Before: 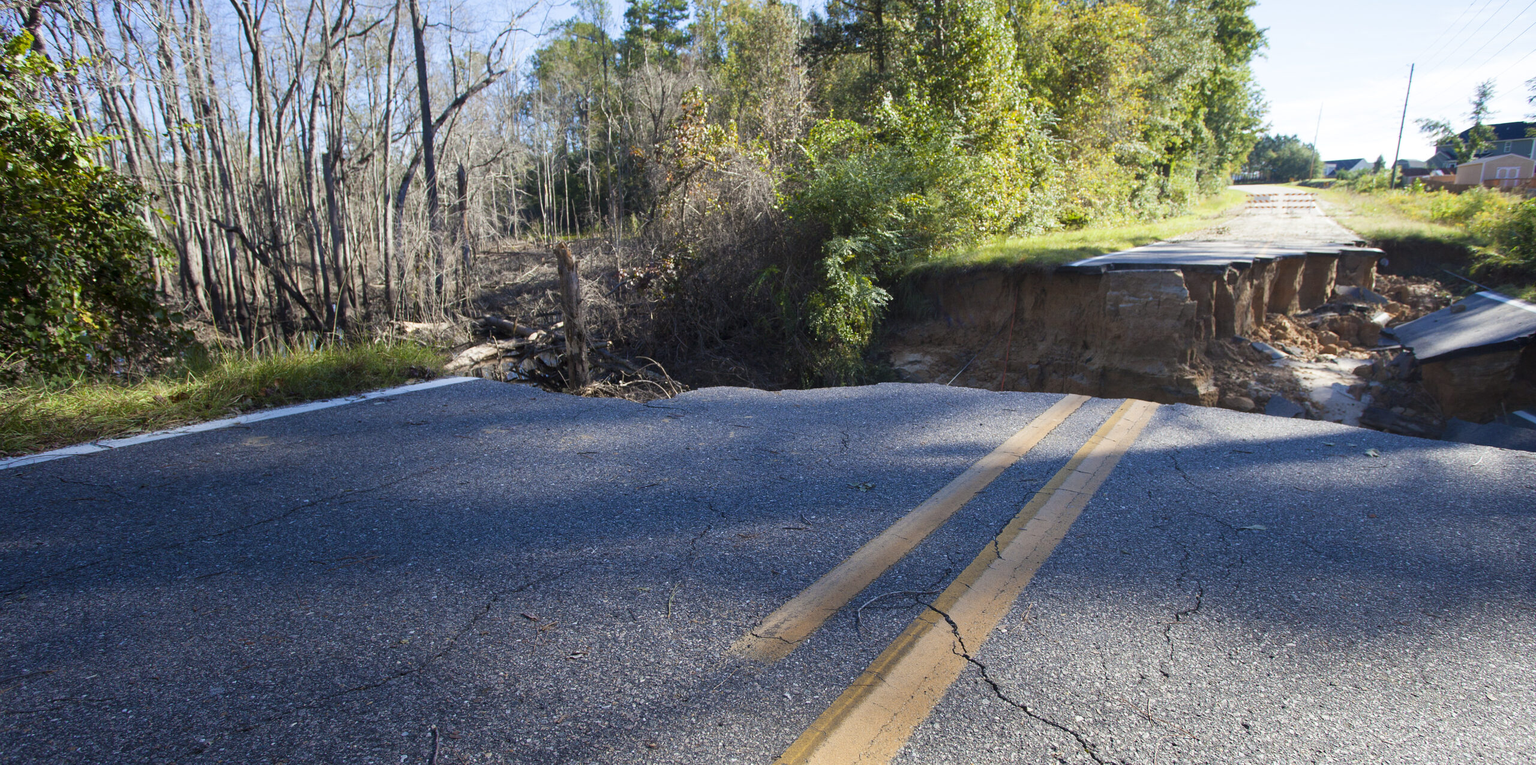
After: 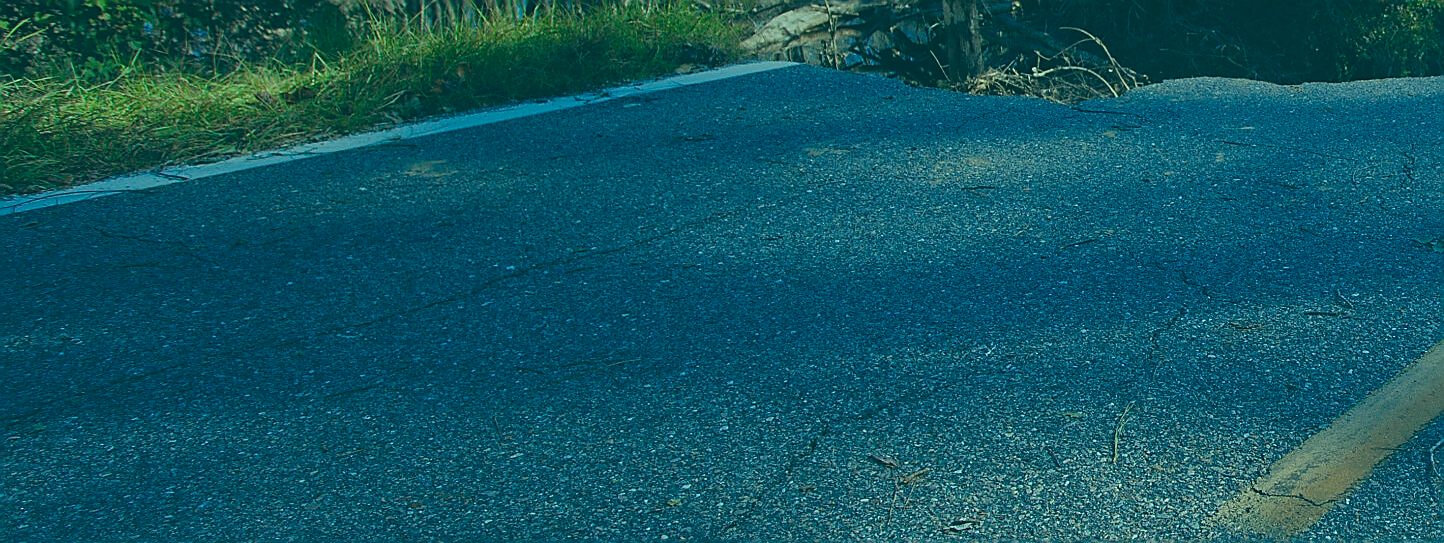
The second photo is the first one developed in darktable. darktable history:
tone equalizer: -8 EV 0.25 EV, -7 EV 0.417 EV, -6 EV 0.417 EV, -5 EV 0.25 EV, -3 EV -0.25 EV, -2 EV -0.417 EV, -1 EV -0.417 EV, +0 EV -0.25 EV, edges refinement/feathering 500, mask exposure compensation -1.57 EV, preserve details guided filter
graduated density: on, module defaults
exposure: black level correction -0.025, exposure -0.117 EV, compensate highlight preservation false
crop: top 44.483%, right 43.593%, bottom 12.892%
sharpen: radius 1.4, amount 1.25, threshold 0.7
color correction: highlights a* -20.08, highlights b* 9.8, shadows a* -20.4, shadows b* -10.76
